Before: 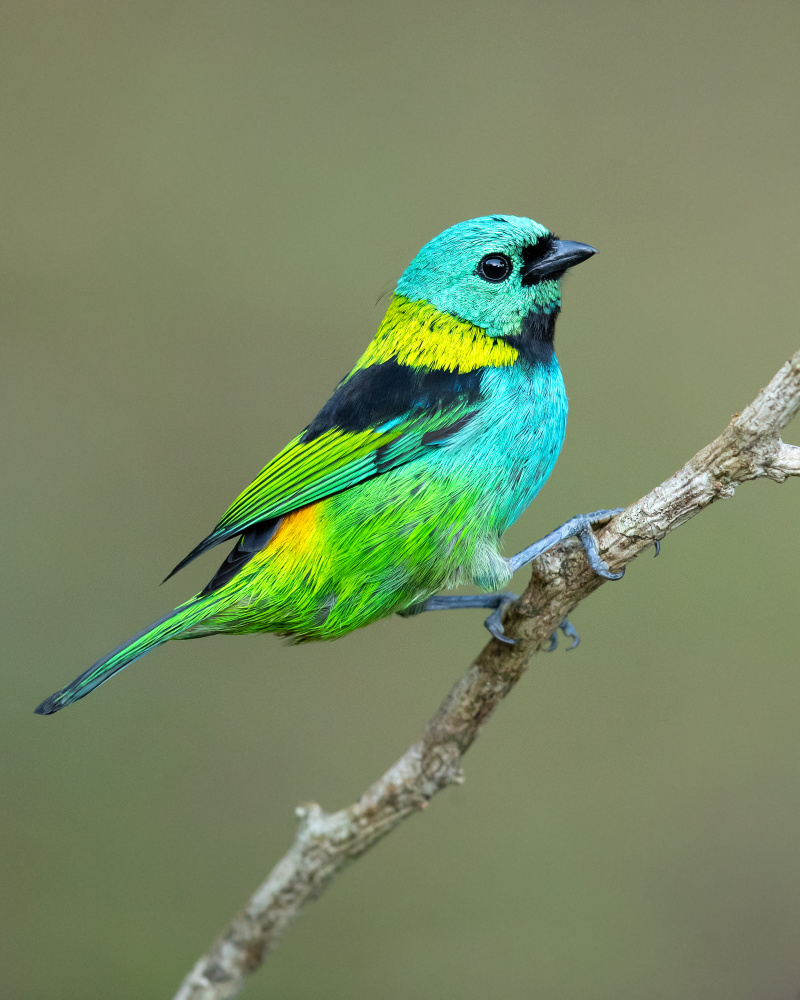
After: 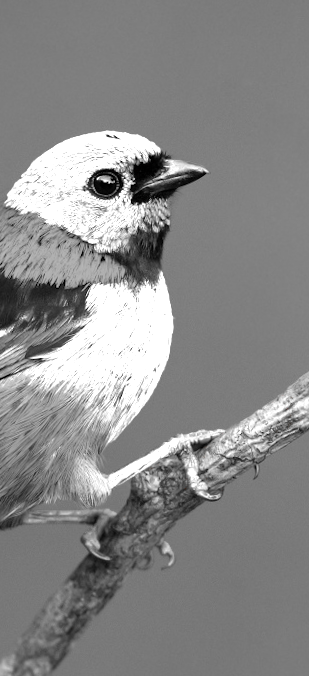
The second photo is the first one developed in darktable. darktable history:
color zones: curves: ch0 [(0, 0.352) (0.143, 0.407) (0.286, 0.386) (0.429, 0.431) (0.571, 0.829) (0.714, 0.853) (0.857, 0.833) (1, 0.352)]; ch1 [(0, 0.604) (0.072, 0.726) (0.096, 0.608) (0.205, 0.007) (0.571, -0.006) (0.839, -0.013) (0.857, -0.012) (1, 0.604)]
crop and rotate: left 49.936%, top 10.094%, right 13.136%, bottom 24.256%
rotate and perspective: rotation 2.27°, automatic cropping off
